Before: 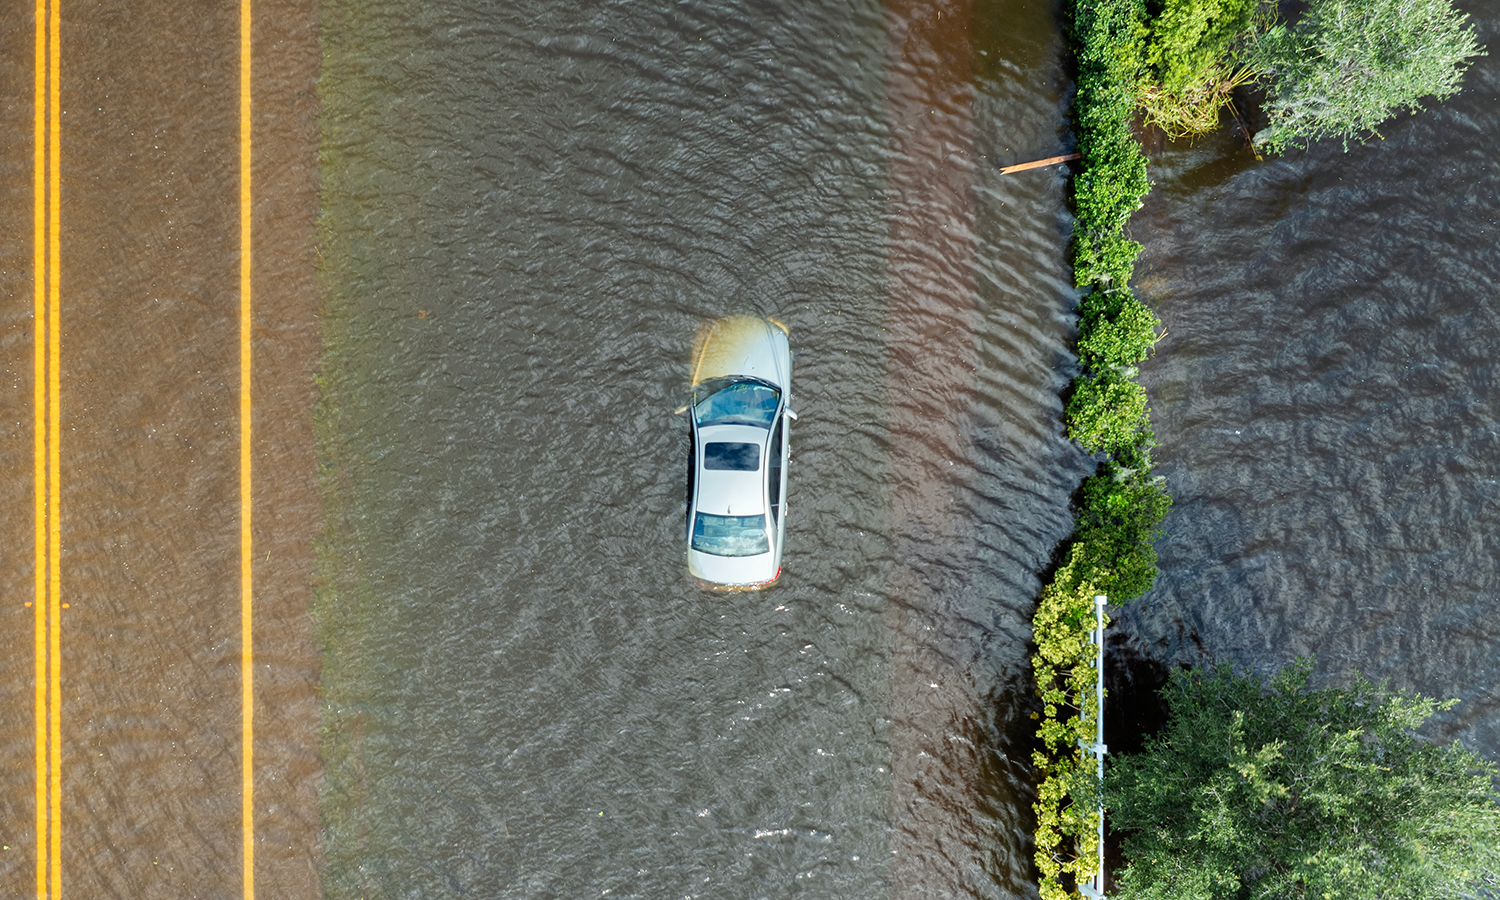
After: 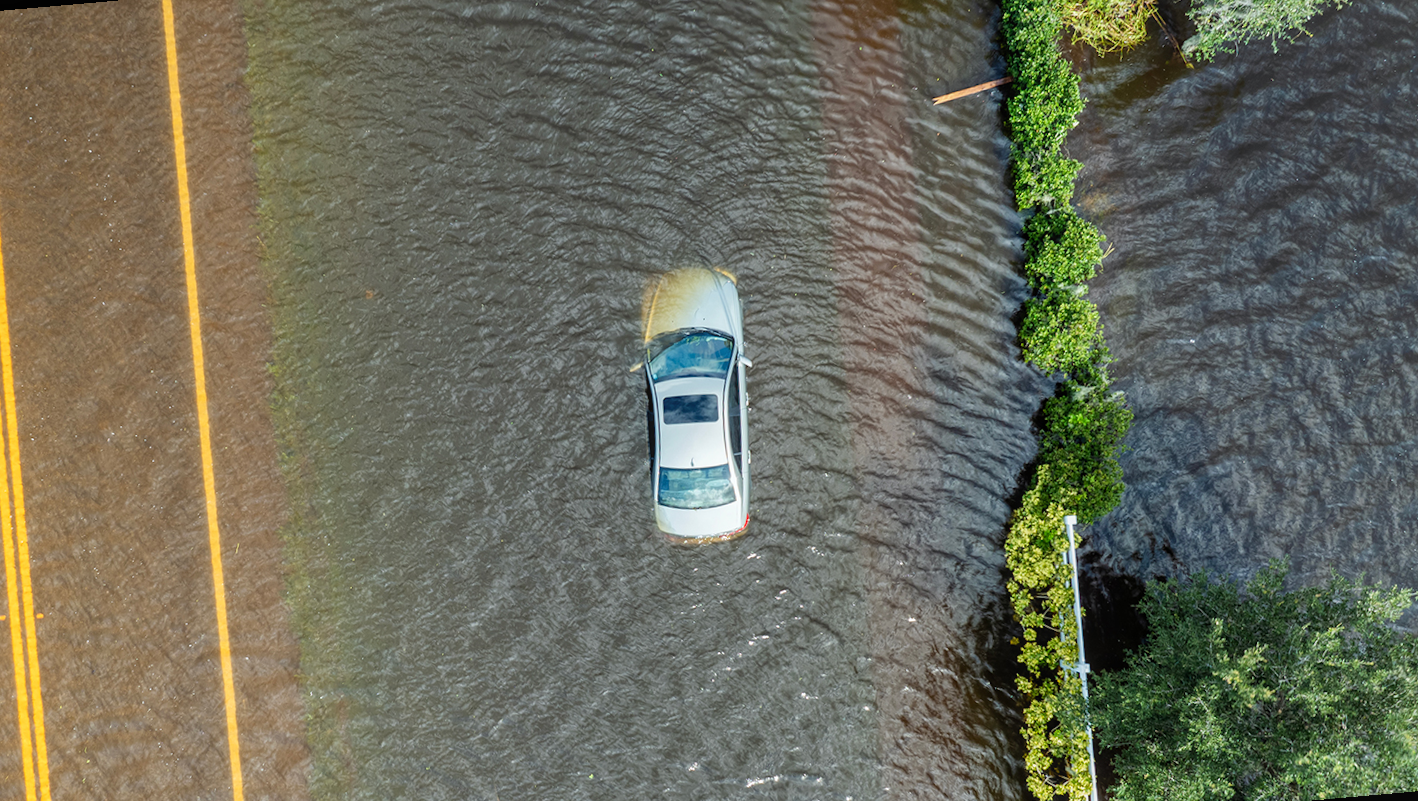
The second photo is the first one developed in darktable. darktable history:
local contrast: detail 110%
rotate and perspective: rotation -5°, crop left 0.05, crop right 0.952, crop top 0.11, crop bottom 0.89
